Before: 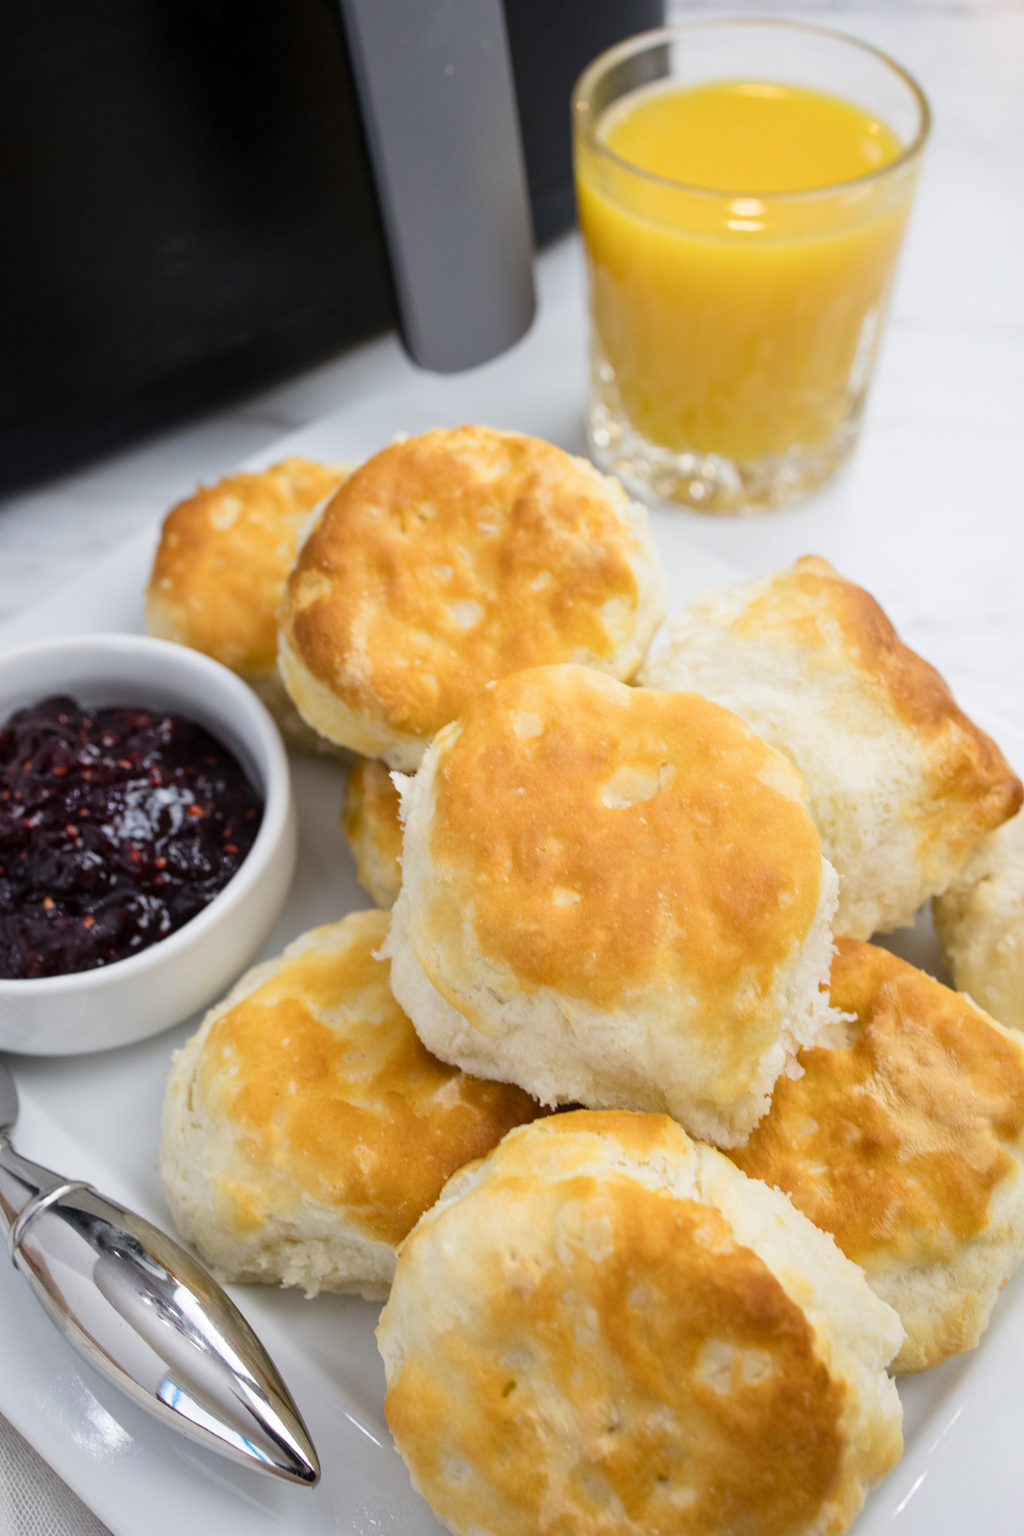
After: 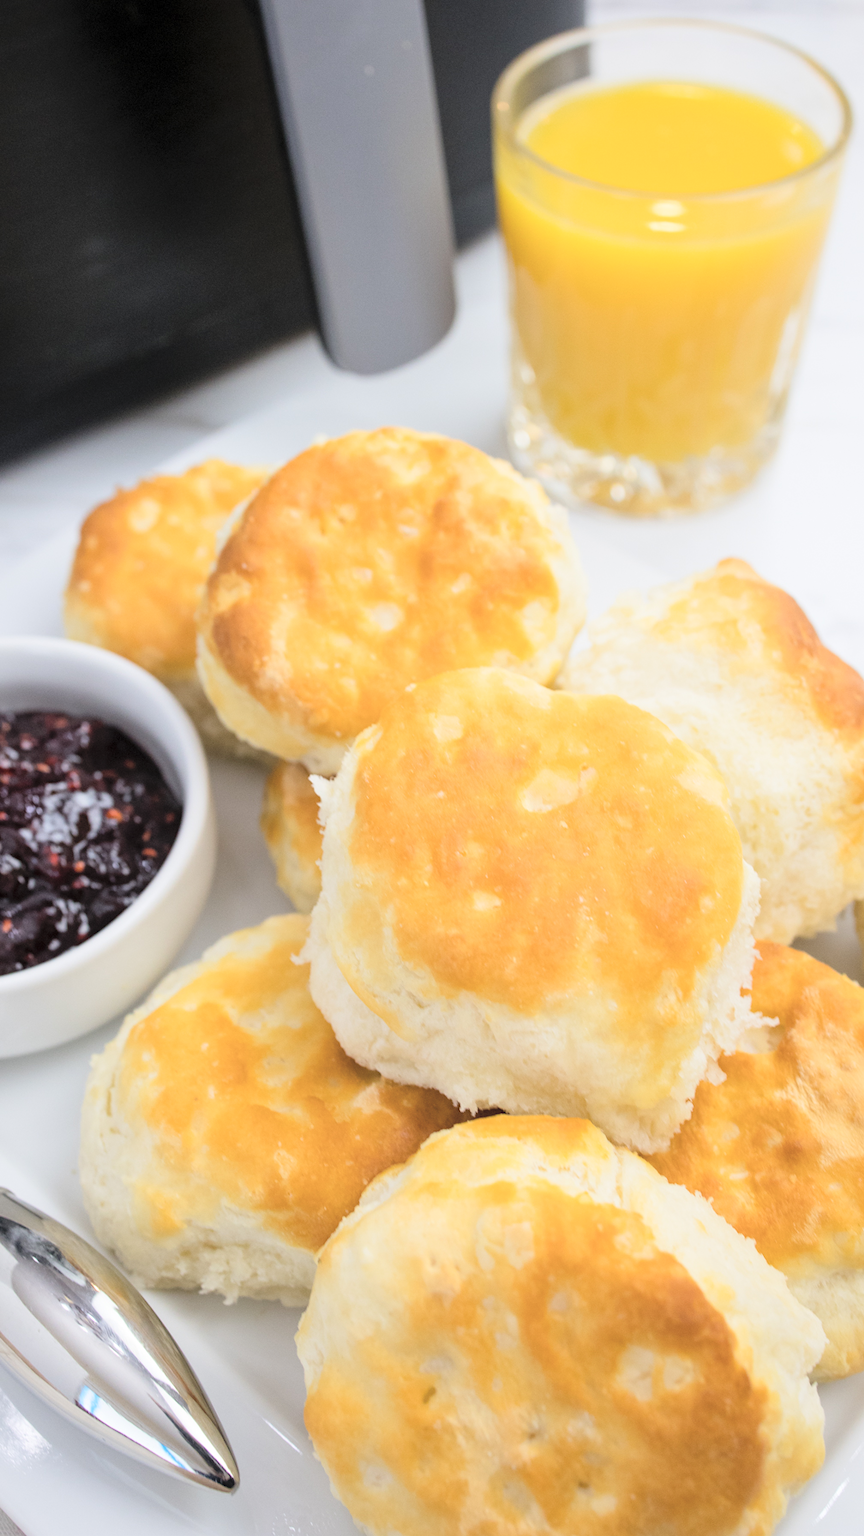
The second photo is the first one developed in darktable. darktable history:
global tonemap: drago (0.7, 100)
crop: left 8.026%, right 7.374%
